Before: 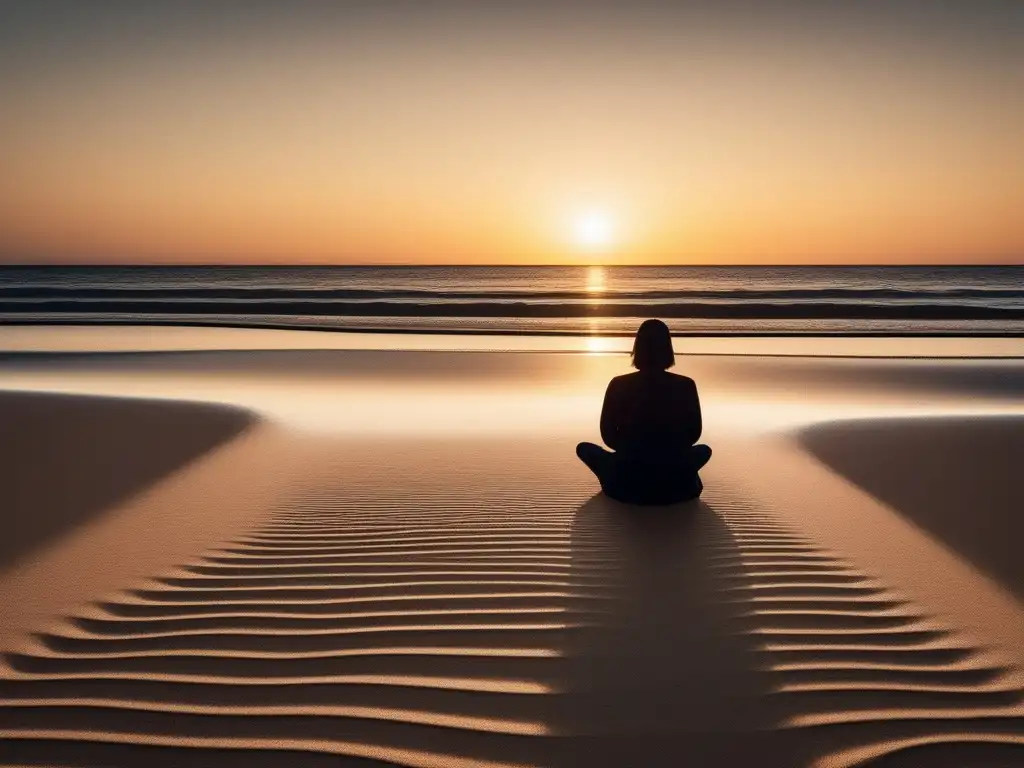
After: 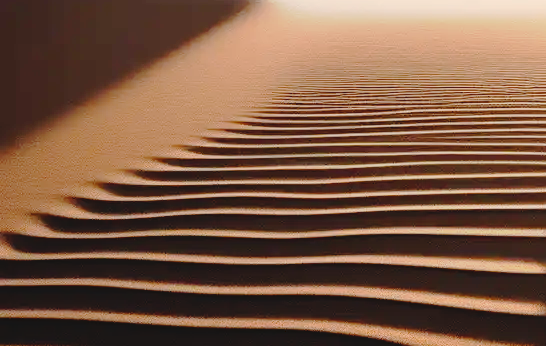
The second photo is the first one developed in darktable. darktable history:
tone curve: curves: ch0 [(0, 0) (0.003, 0.051) (0.011, 0.052) (0.025, 0.055) (0.044, 0.062) (0.069, 0.068) (0.1, 0.077) (0.136, 0.098) (0.177, 0.145) (0.224, 0.223) (0.277, 0.314) (0.335, 0.43) (0.399, 0.518) (0.468, 0.591) (0.543, 0.656) (0.623, 0.726) (0.709, 0.809) (0.801, 0.857) (0.898, 0.918) (1, 1)], preserve colors none
crop and rotate: top 54.778%, right 46.61%, bottom 0.159%
